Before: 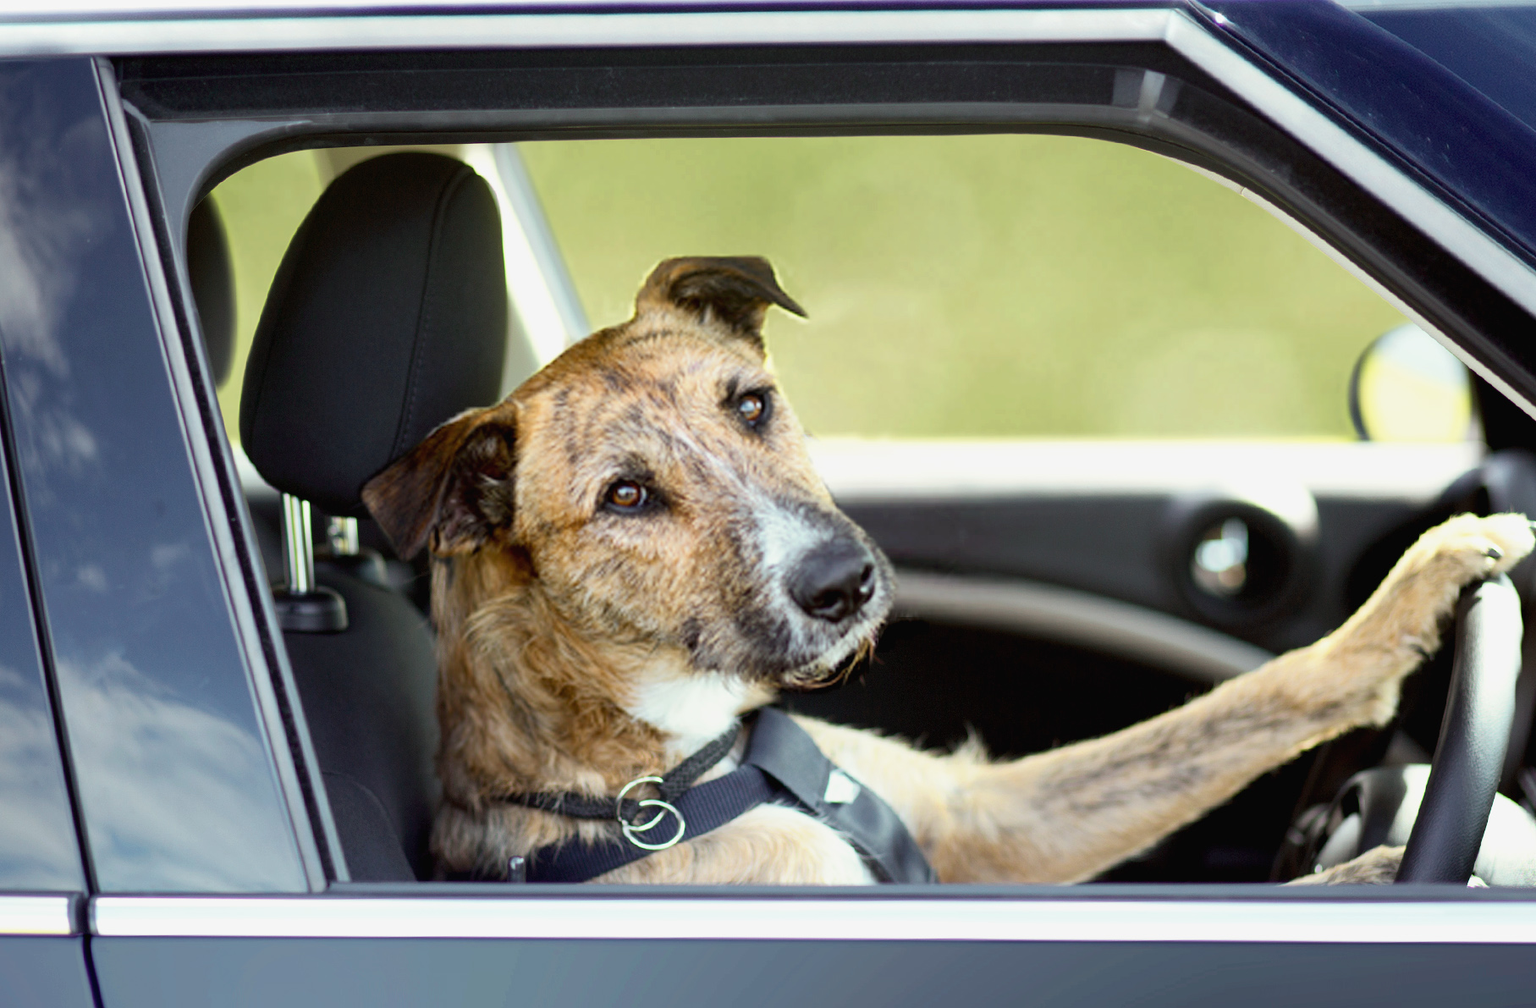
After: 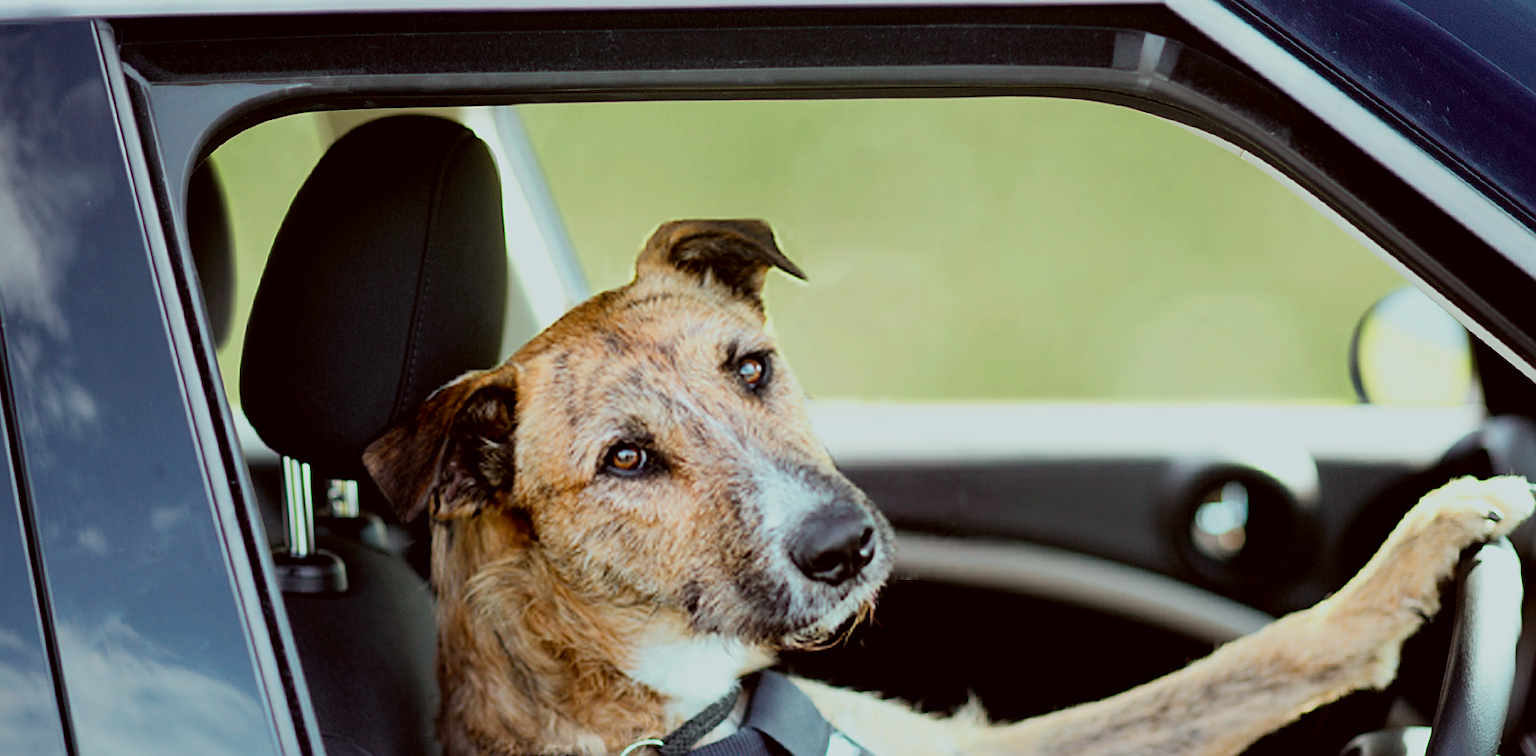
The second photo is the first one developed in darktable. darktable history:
filmic rgb: black relative exposure -8.01 EV, white relative exposure 3.88 EV, threshold 2.97 EV, structure ↔ texture 99.11%, hardness 4.24, enable highlight reconstruction true
color correction: highlights a* -4.93, highlights b* -3.74, shadows a* 4.12, shadows b* 4.05
tone equalizer: edges refinement/feathering 500, mask exposure compensation -1.57 EV, preserve details no
sharpen: on, module defaults
exposure: compensate highlight preservation false
contrast brightness saturation: saturation -0.066
crop: top 3.728%, bottom 21.169%
